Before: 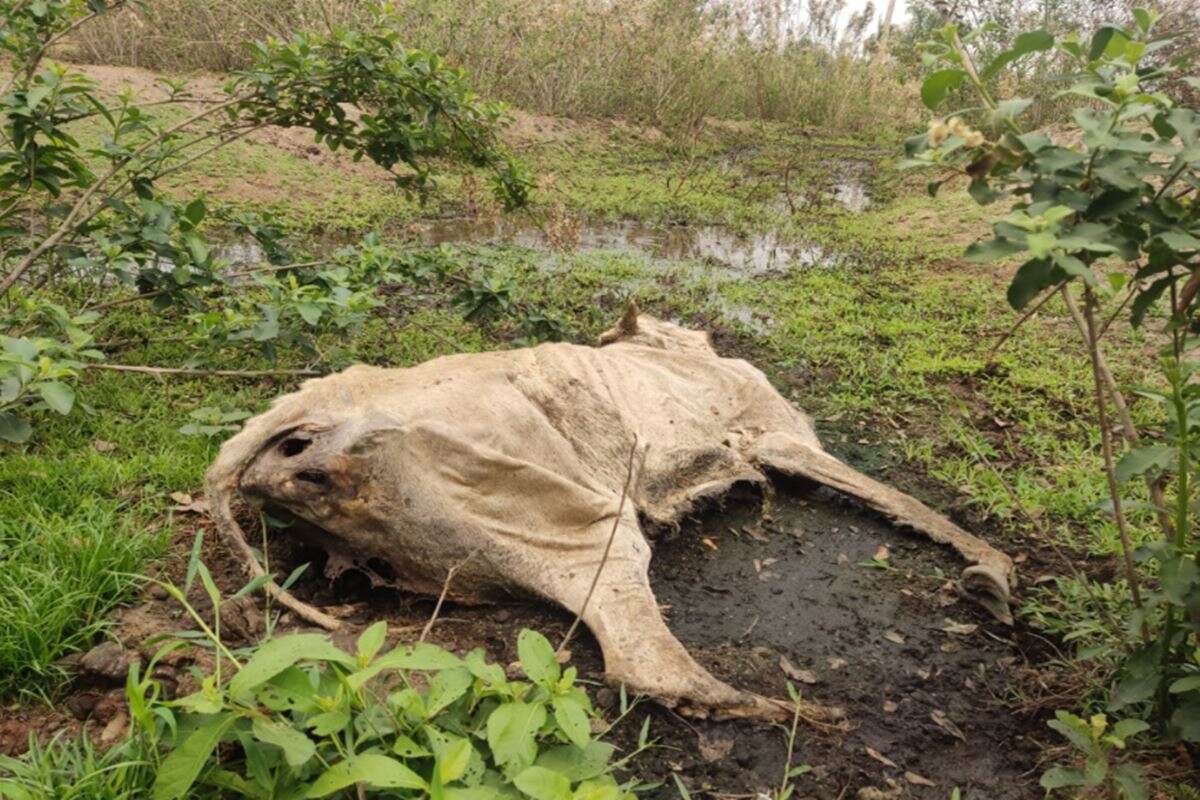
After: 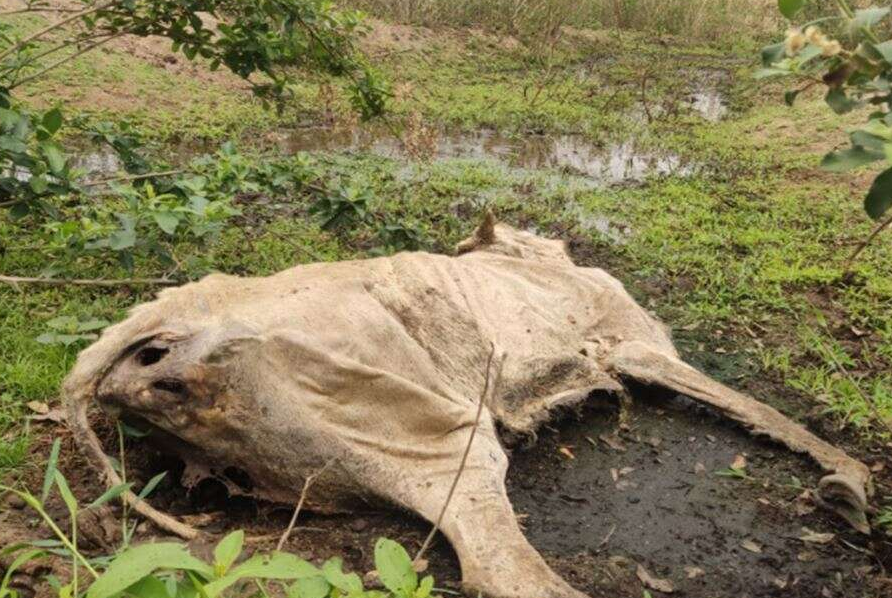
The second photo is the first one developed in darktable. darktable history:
crop and rotate: left 11.92%, top 11.47%, right 13.721%, bottom 13.779%
